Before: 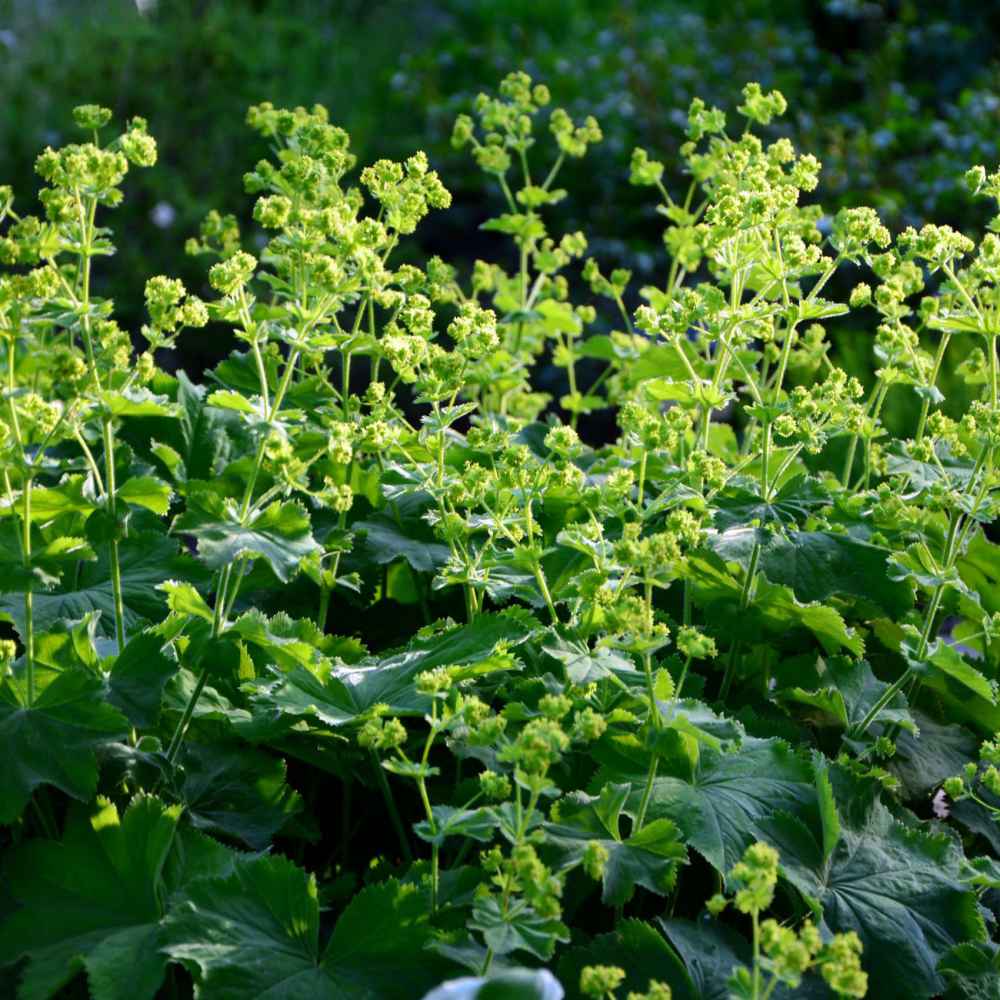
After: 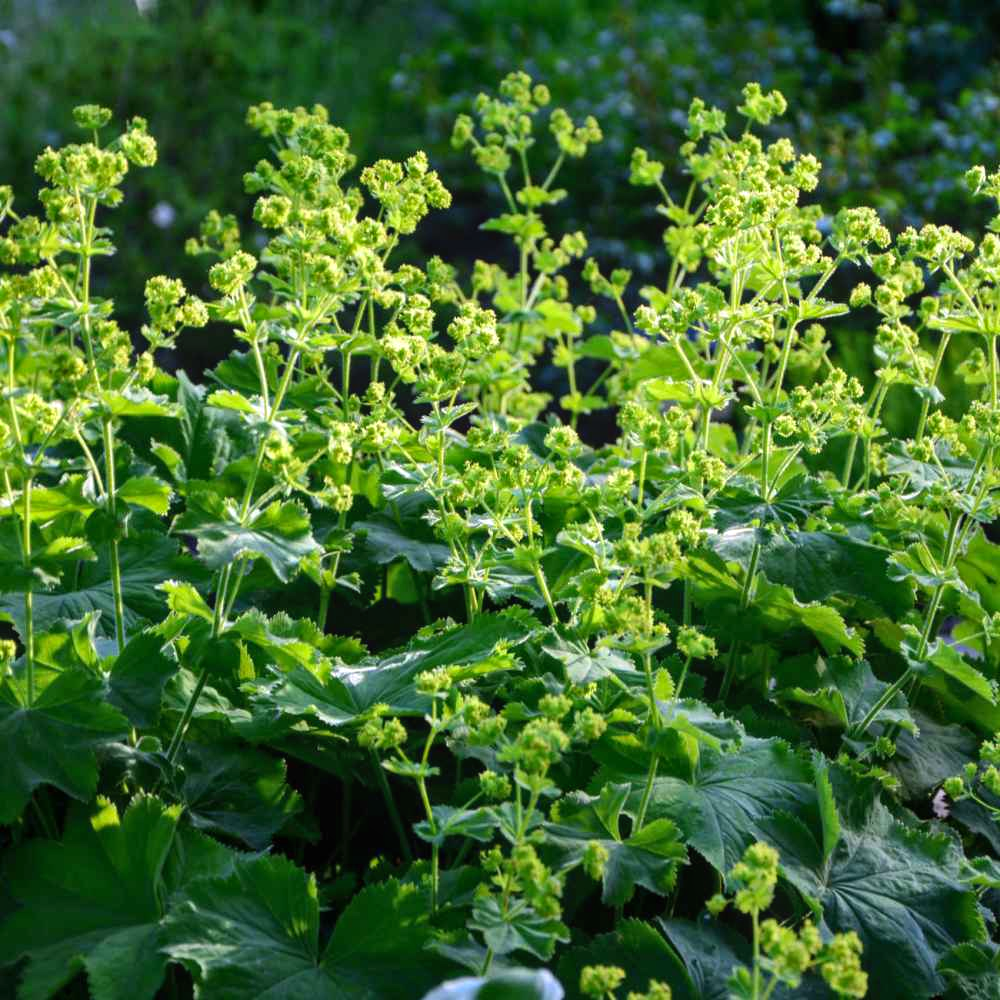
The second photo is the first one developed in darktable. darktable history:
exposure: exposure 0.202 EV, compensate highlight preservation false
local contrast: detail 109%
